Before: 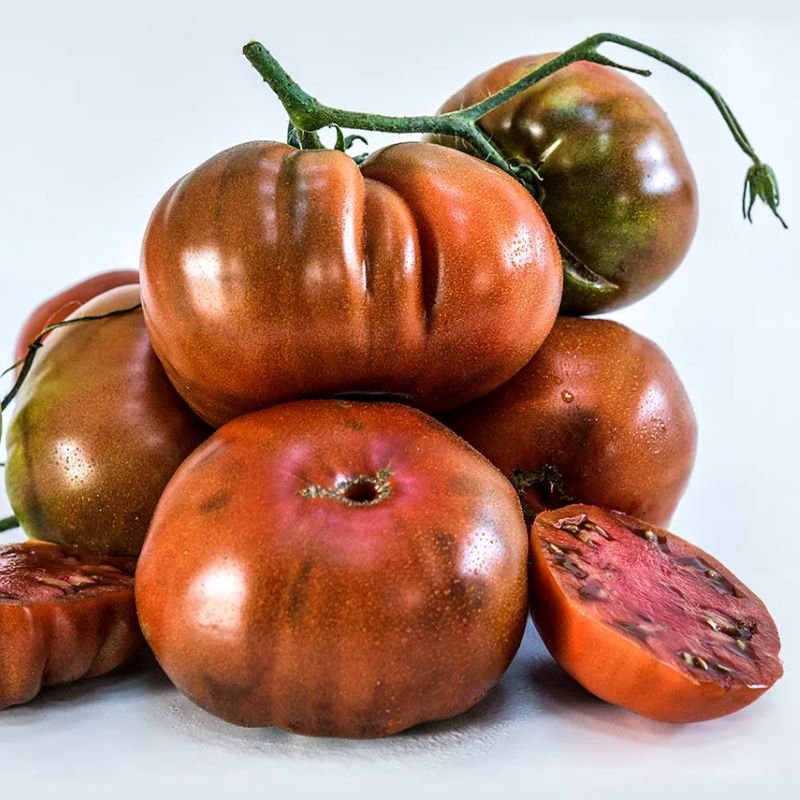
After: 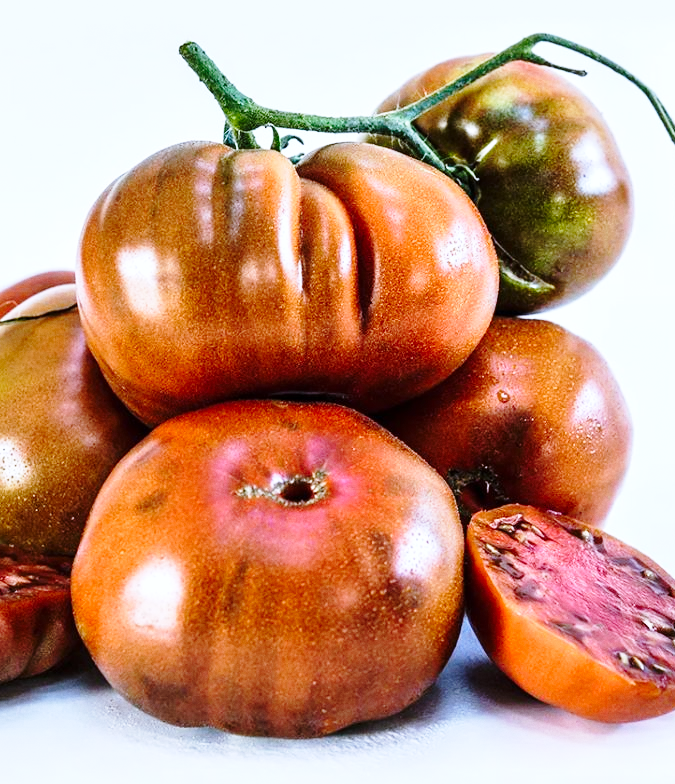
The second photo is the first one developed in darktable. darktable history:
crop: left 8.026%, right 7.374%
white balance: red 0.948, green 1.02, blue 1.176
base curve: curves: ch0 [(0, 0) (0.028, 0.03) (0.121, 0.232) (0.46, 0.748) (0.859, 0.968) (1, 1)], preserve colors none
grain: coarseness 0.09 ISO, strength 10%
